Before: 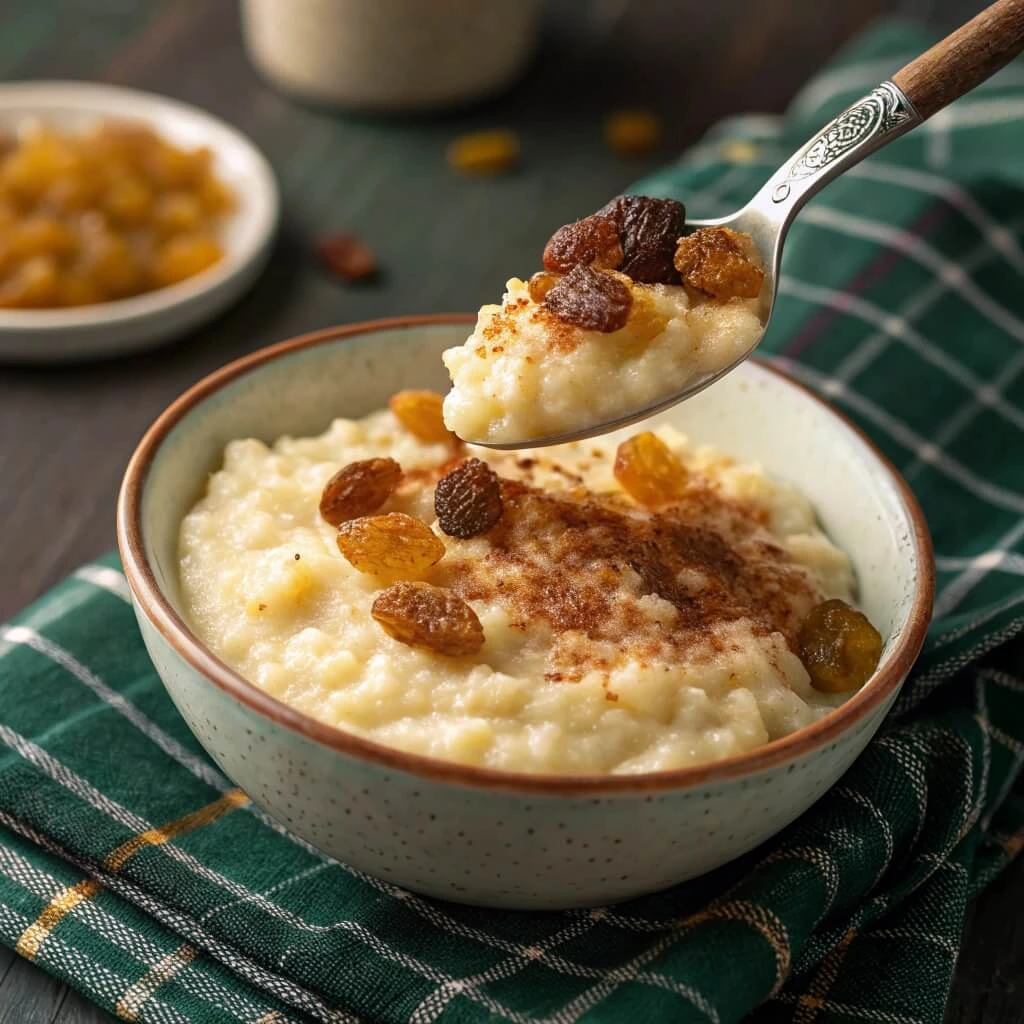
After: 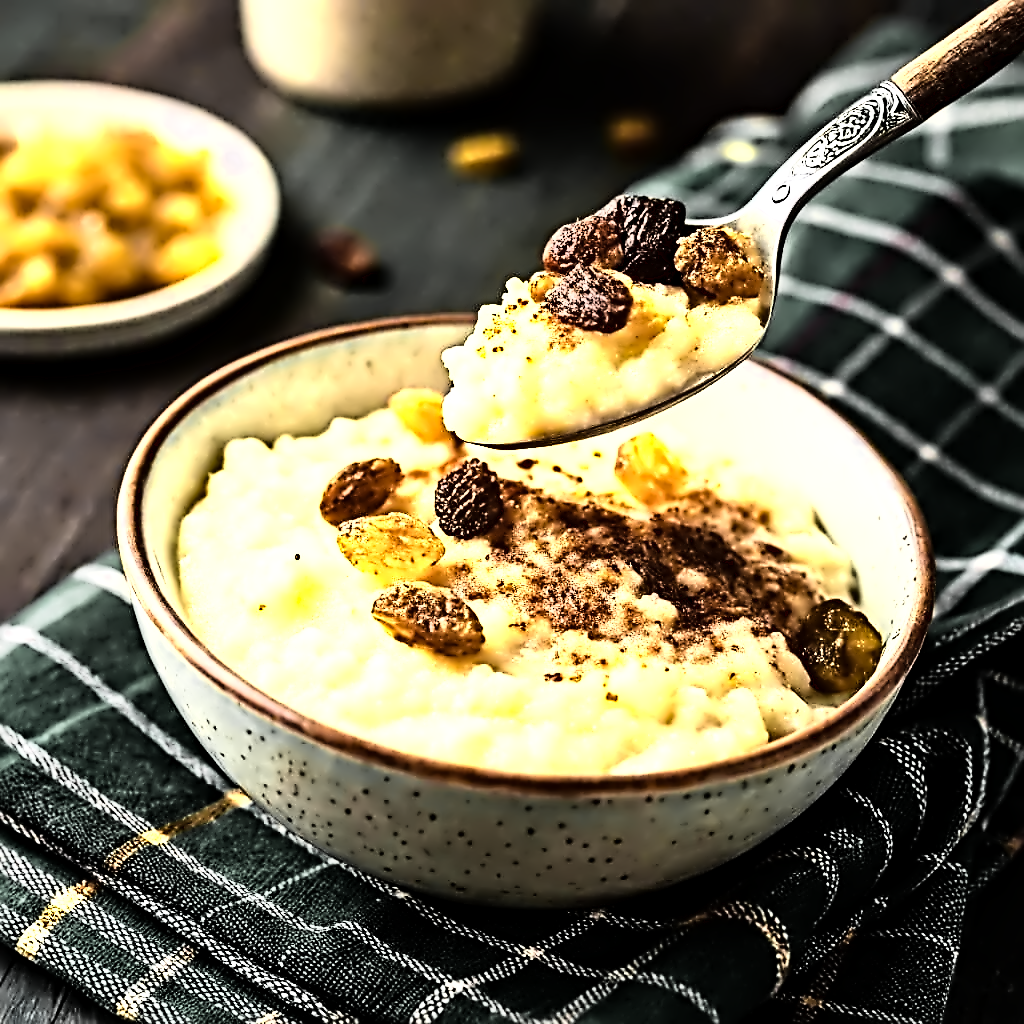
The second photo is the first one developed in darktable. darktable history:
contrast equalizer: octaves 7, y [[0.5, 0.542, 0.583, 0.625, 0.667, 0.708], [0.5 ×6], [0.5 ×6], [0, 0.033, 0.067, 0.1, 0.133, 0.167], [0, 0.05, 0.1, 0.15, 0.2, 0.25]]
color zones: curves: ch0 [(0.004, 0.306) (0.107, 0.448) (0.252, 0.656) (0.41, 0.398) (0.595, 0.515) (0.768, 0.628)]; ch1 [(0.07, 0.323) (0.151, 0.452) (0.252, 0.608) (0.346, 0.221) (0.463, 0.189) (0.61, 0.368) (0.735, 0.395) (0.921, 0.412)]; ch2 [(0, 0.476) (0.132, 0.512) (0.243, 0.512) (0.397, 0.48) (0.522, 0.376) (0.634, 0.536) (0.761, 0.46)]
sharpen: radius 4
haze removal: compatibility mode true, adaptive false
rgb curve: curves: ch0 [(0, 0) (0.21, 0.15) (0.24, 0.21) (0.5, 0.75) (0.75, 0.96) (0.89, 0.99) (1, 1)]; ch1 [(0, 0.02) (0.21, 0.13) (0.25, 0.2) (0.5, 0.67) (0.75, 0.9) (0.89, 0.97) (1, 1)]; ch2 [(0, 0.02) (0.21, 0.13) (0.25, 0.2) (0.5, 0.67) (0.75, 0.9) (0.89, 0.97) (1, 1)], compensate middle gray true
